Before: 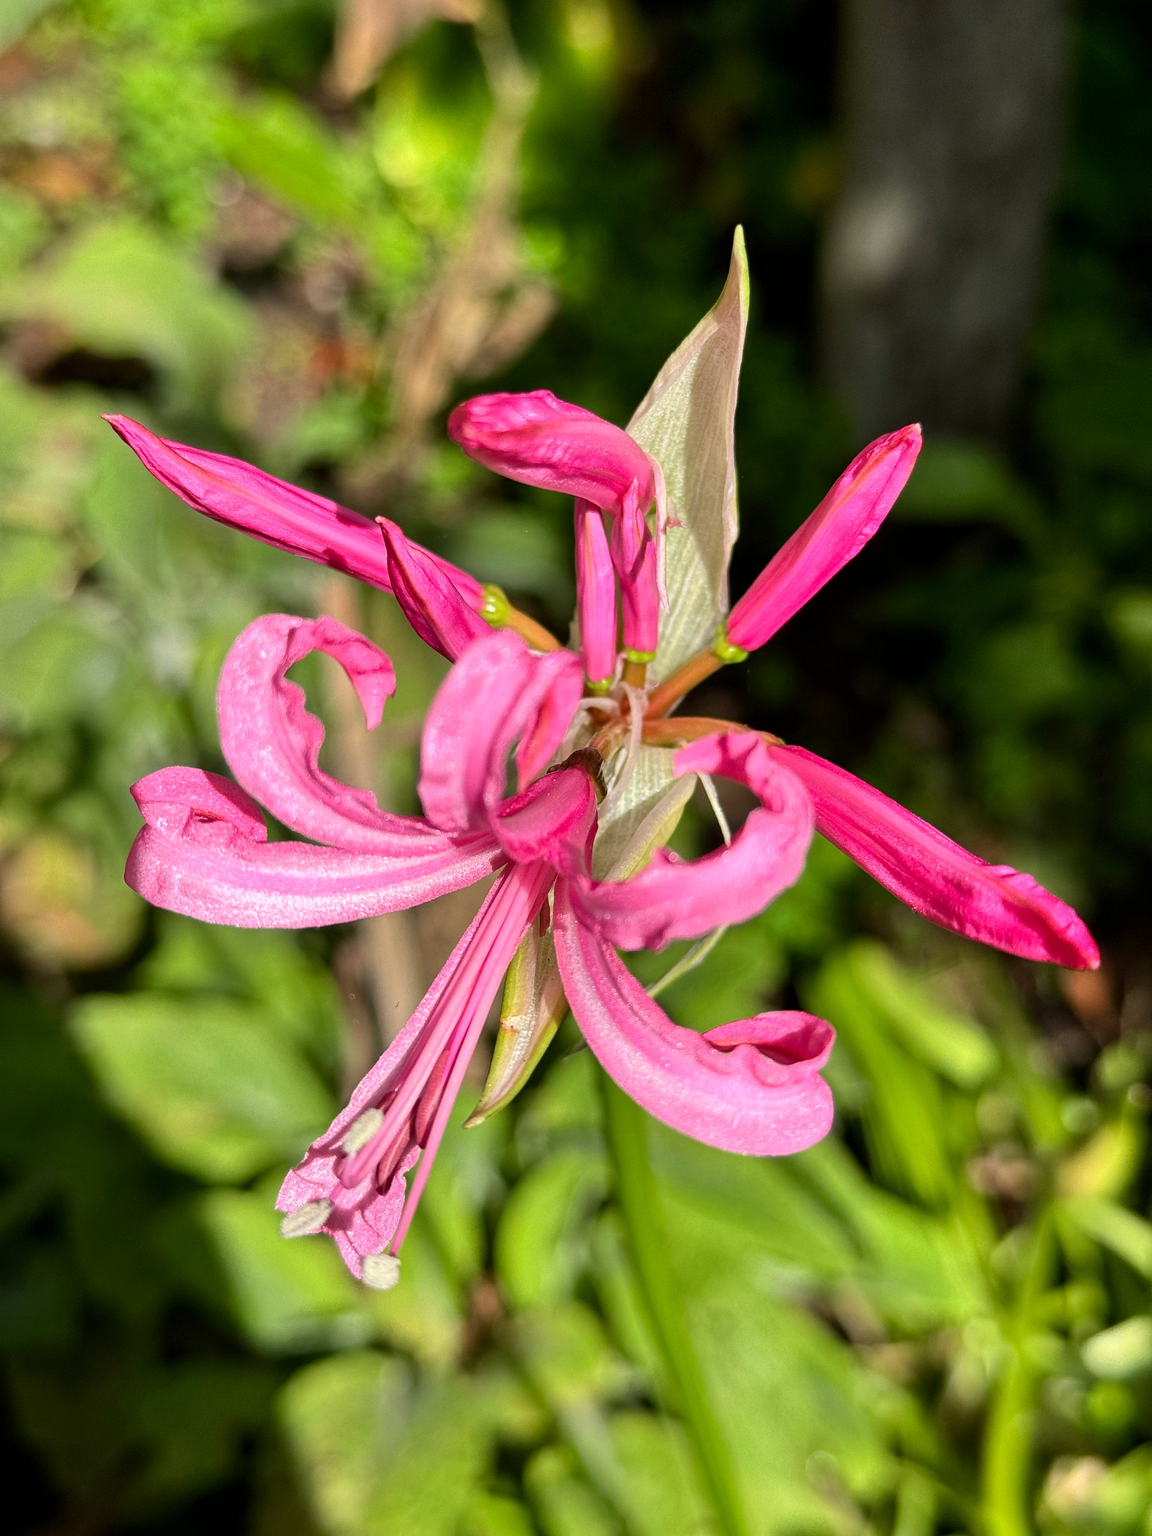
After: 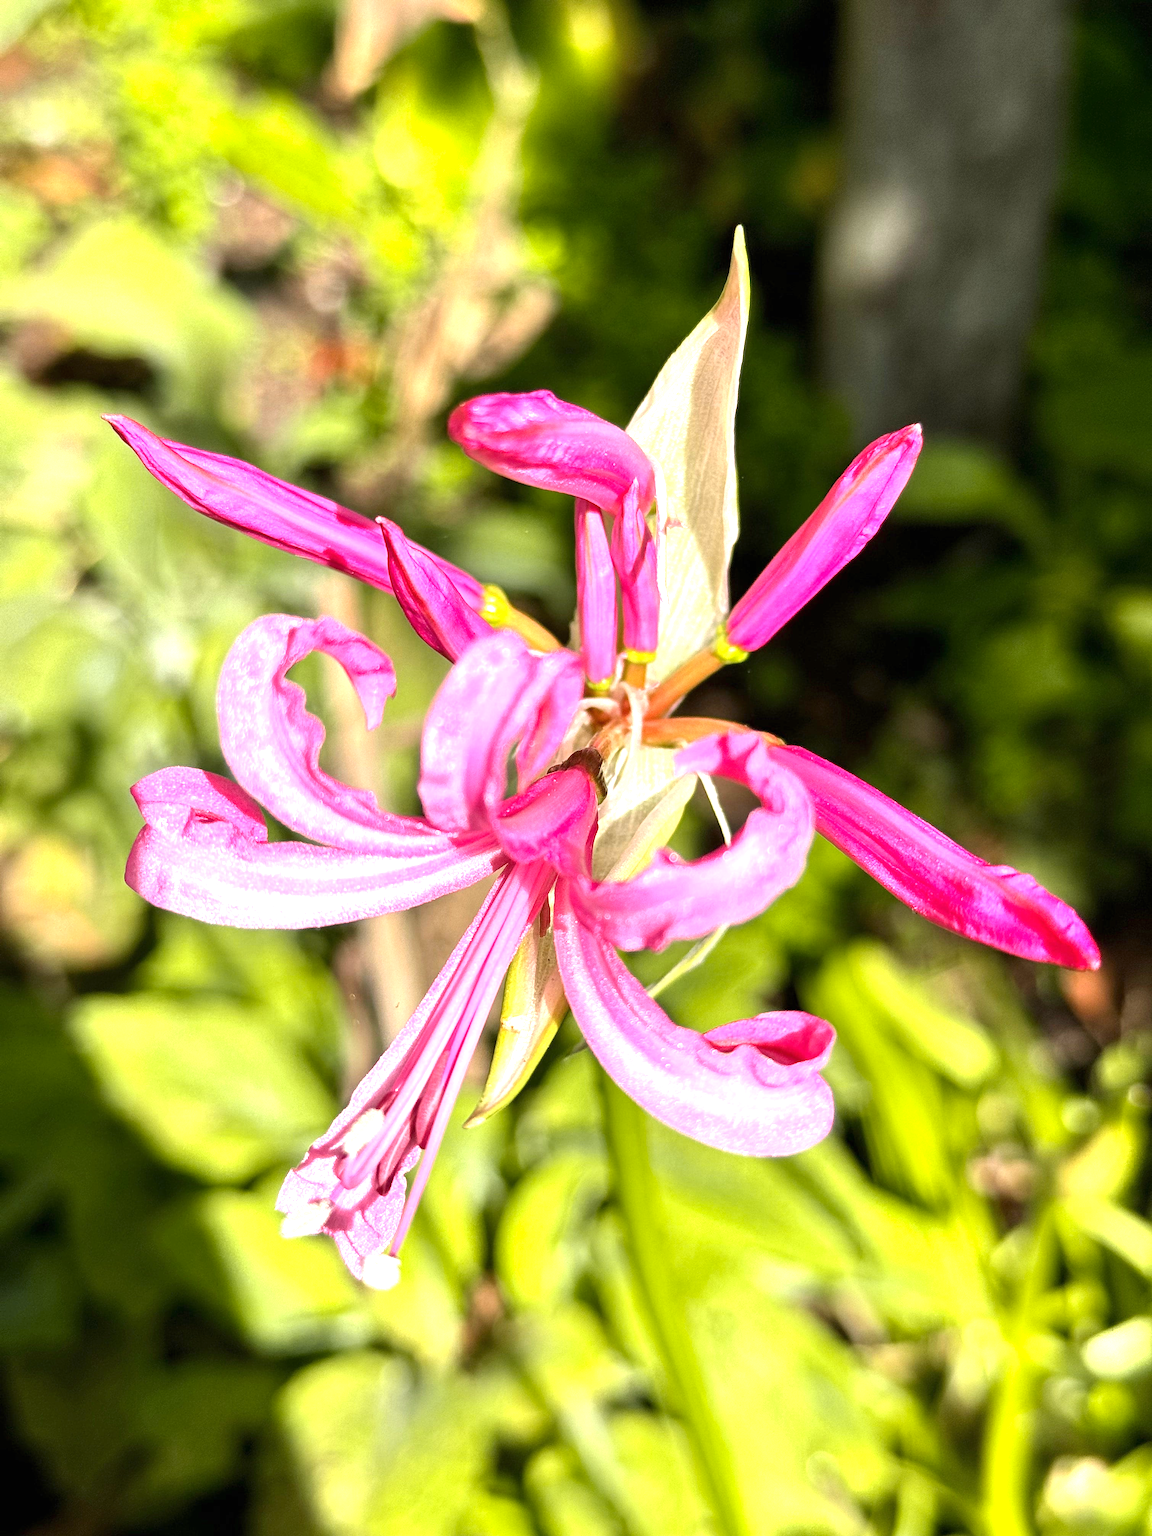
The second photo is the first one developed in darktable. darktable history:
exposure: black level correction 0, exposure 1.2 EV, compensate highlight preservation false
color zones: curves: ch2 [(0, 0.5) (0.143, 0.5) (0.286, 0.489) (0.415, 0.421) (0.571, 0.5) (0.714, 0.5) (0.857, 0.5) (1, 0.5)]
